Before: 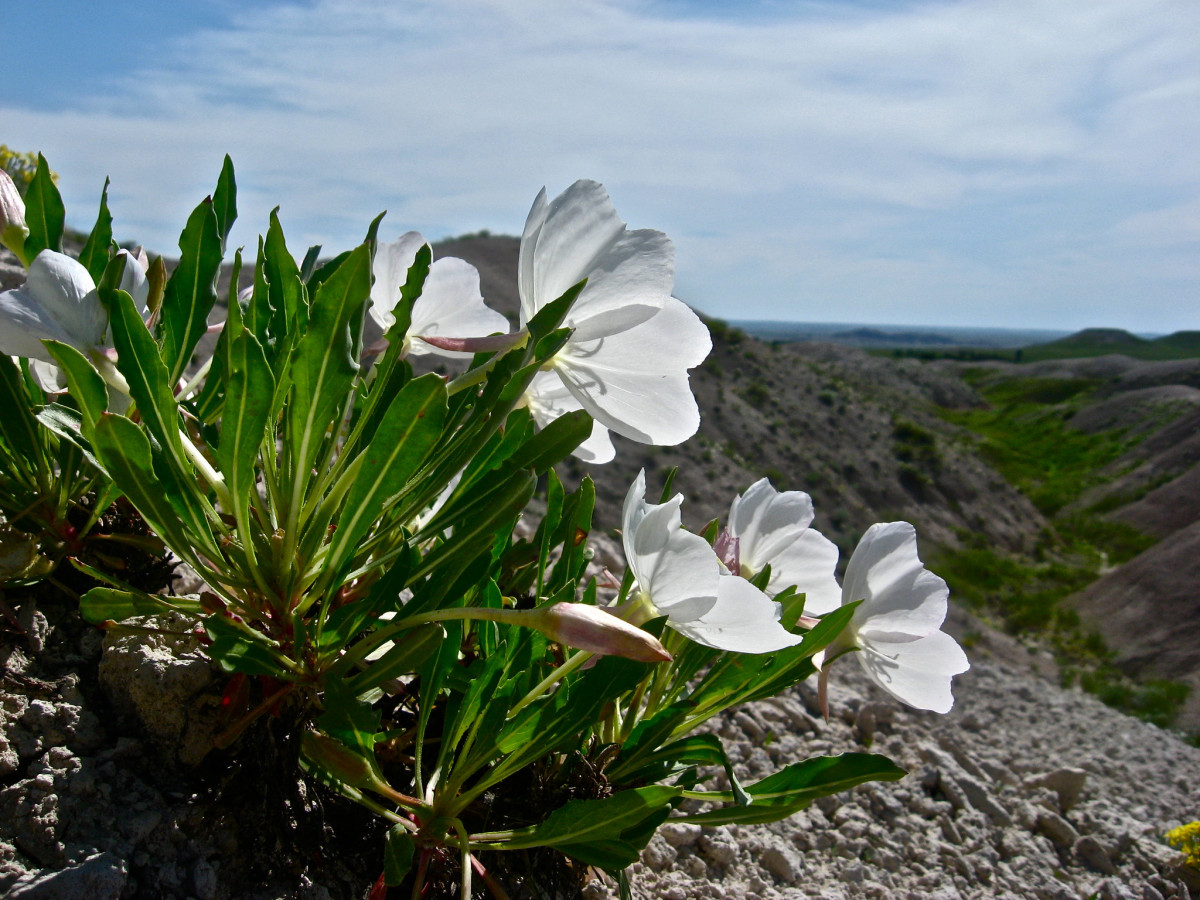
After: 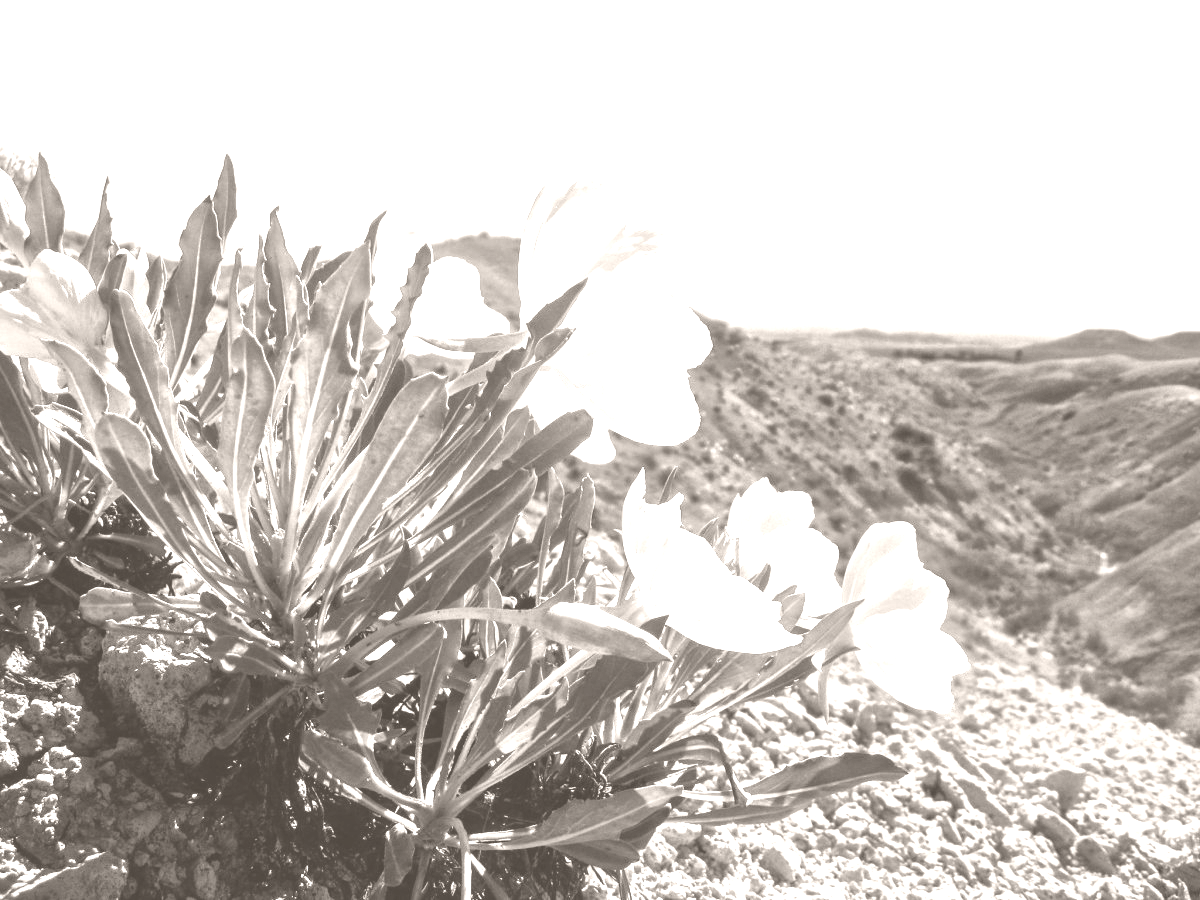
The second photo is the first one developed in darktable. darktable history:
contrast brightness saturation: contrast 0.1, brightness 0.03, saturation 0.09
exposure: black level correction 0, exposure 1 EV, compensate exposure bias true, compensate highlight preservation false
local contrast: on, module defaults
white balance: red 0.976, blue 1.04
colorize: hue 34.49°, saturation 35.33%, source mix 100%, lightness 55%, version 1
